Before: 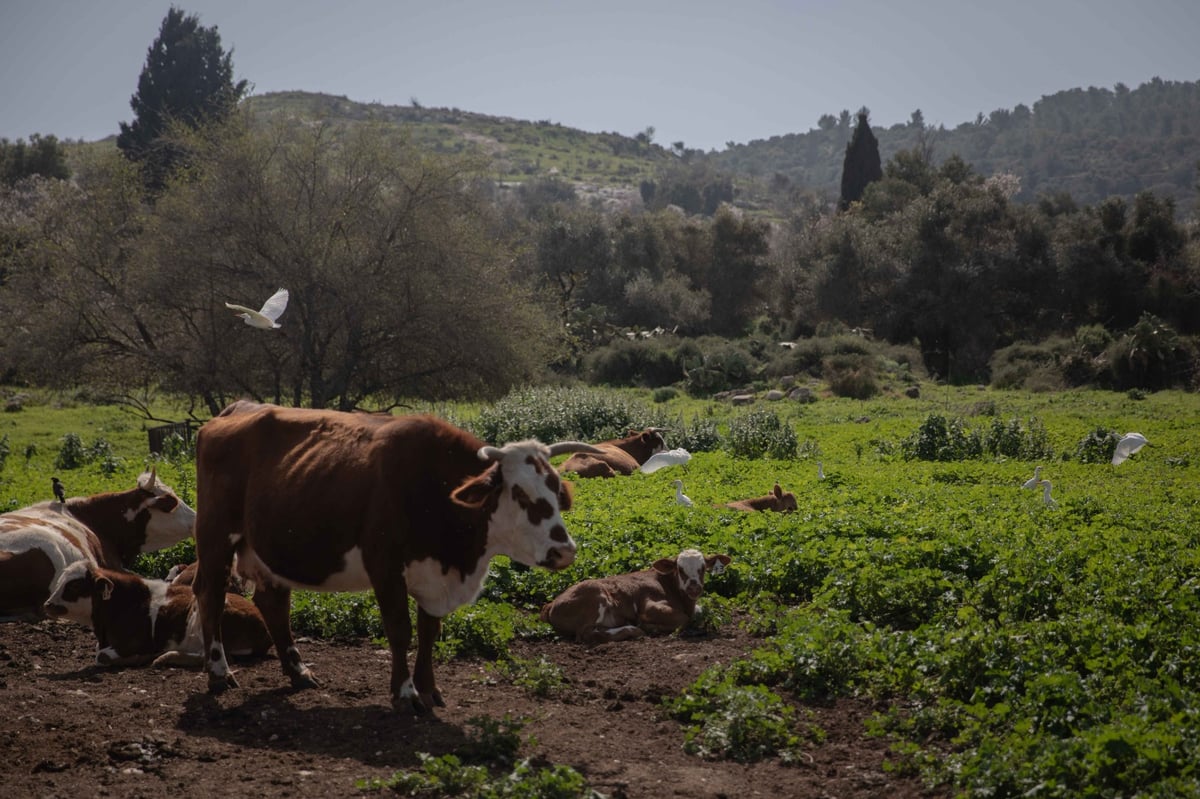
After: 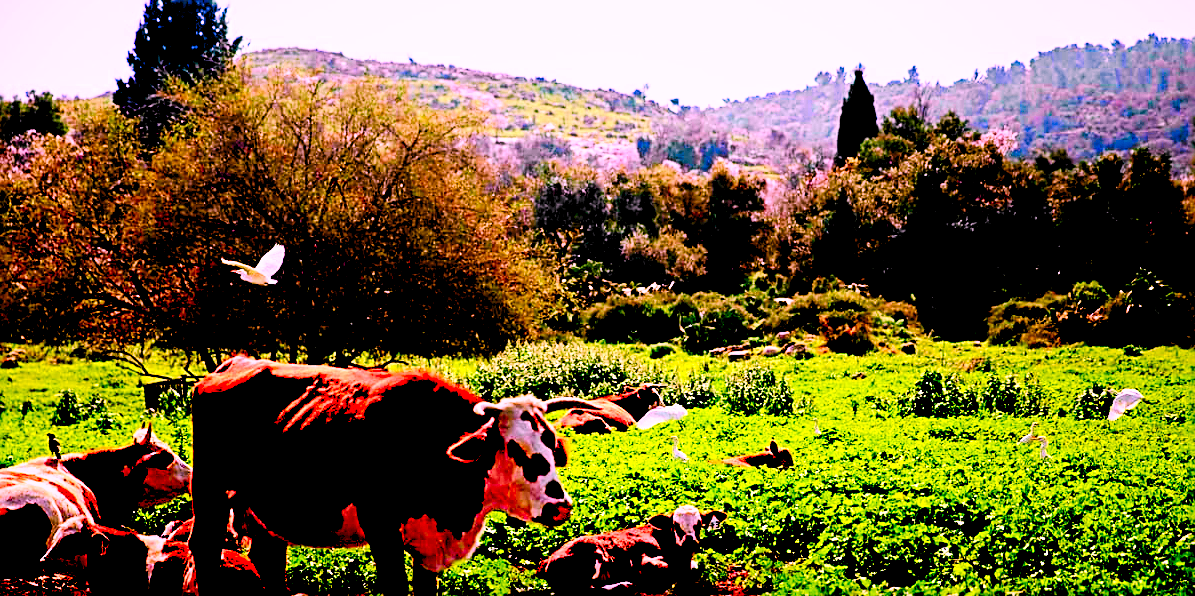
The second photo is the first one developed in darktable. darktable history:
levels: white 99.98%, levels [0.044, 0.416, 0.908]
crop: left 0.384%, top 5.521%, bottom 19.856%
exposure: black level correction 0.03, exposure 0.335 EV, compensate highlight preservation false
base curve: curves: ch0 [(0, 0) (0.028, 0.03) (0.121, 0.232) (0.46, 0.748) (0.859, 0.968) (1, 1)], preserve colors none
color correction: highlights a* 19.47, highlights b* -11.21, saturation 1.69
sharpen: radius 2.688, amount 0.664
tone curve: curves: ch0 [(0, 0.003) (0.044, 0.032) (0.12, 0.089) (0.19, 0.164) (0.269, 0.269) (0.473, 0.533) (0.595, 0.695) (0.718, 0.823) (0.855, 0.931) (1, 0.982)]; ch1 [(0, 0) (0.243, 0.245) (0.427, 0.387) (0.493, 0.481) (0.501, 0.5) (0.521, 0.528) (0.554, 0.586) (0.607, 0.655) (0.671, 0.735) (0.796, 0.85) (1, 1)]; ch2 [(0, 0) (0.249, 0.216) (0.357, 0.317) (0.448, 0.432) (0.478, 0.492) (0.498, 0.499) (0.517, 0.519) (0.537, 0.57) (0.569, 0.623) (0.61, 0.663) (0.706, 0.75) (0.808, 0.809) (0.991, 0.968)], color space Lab, independent channels, preserve colors none
